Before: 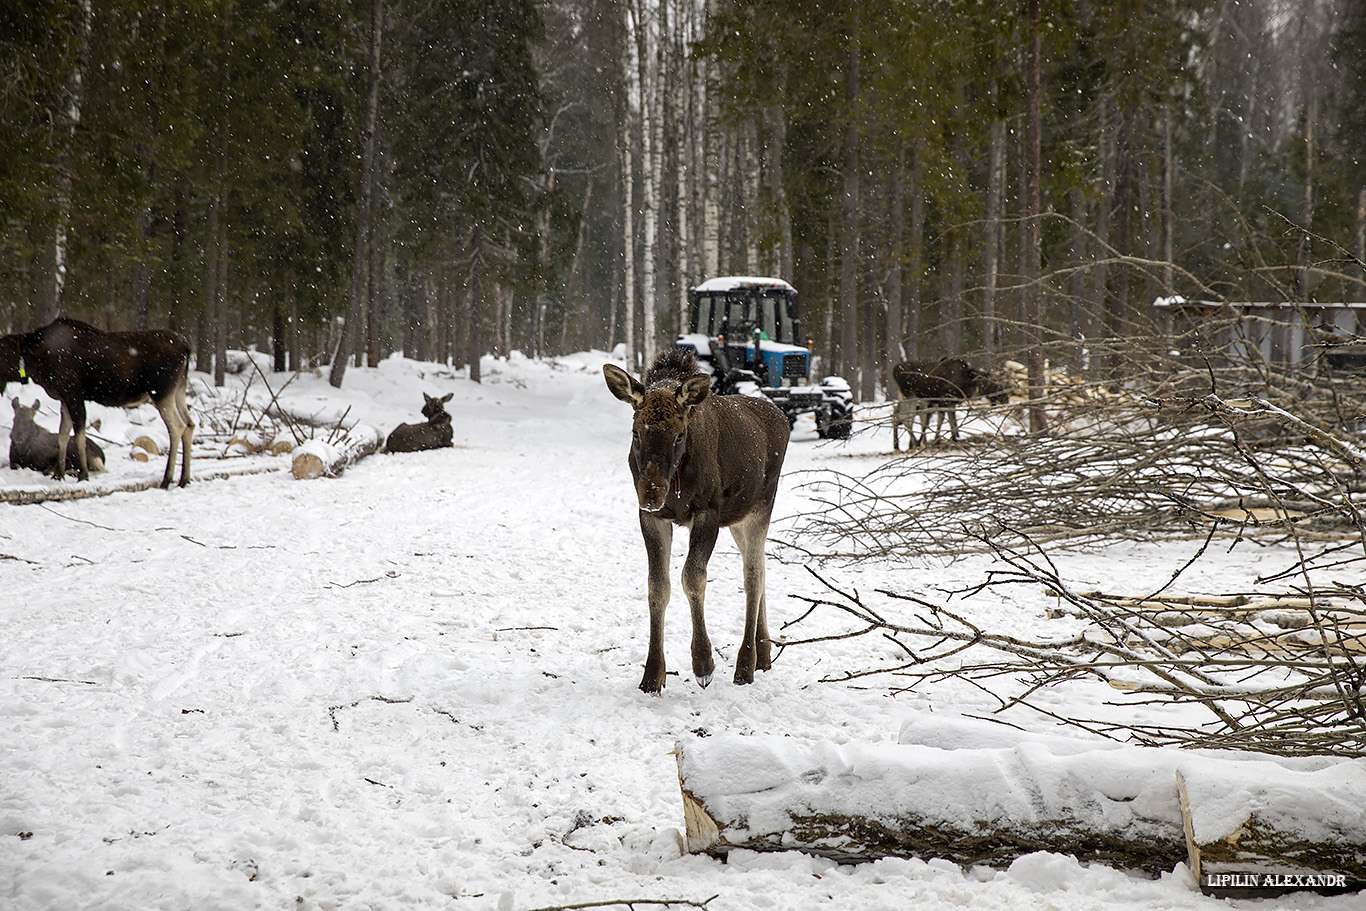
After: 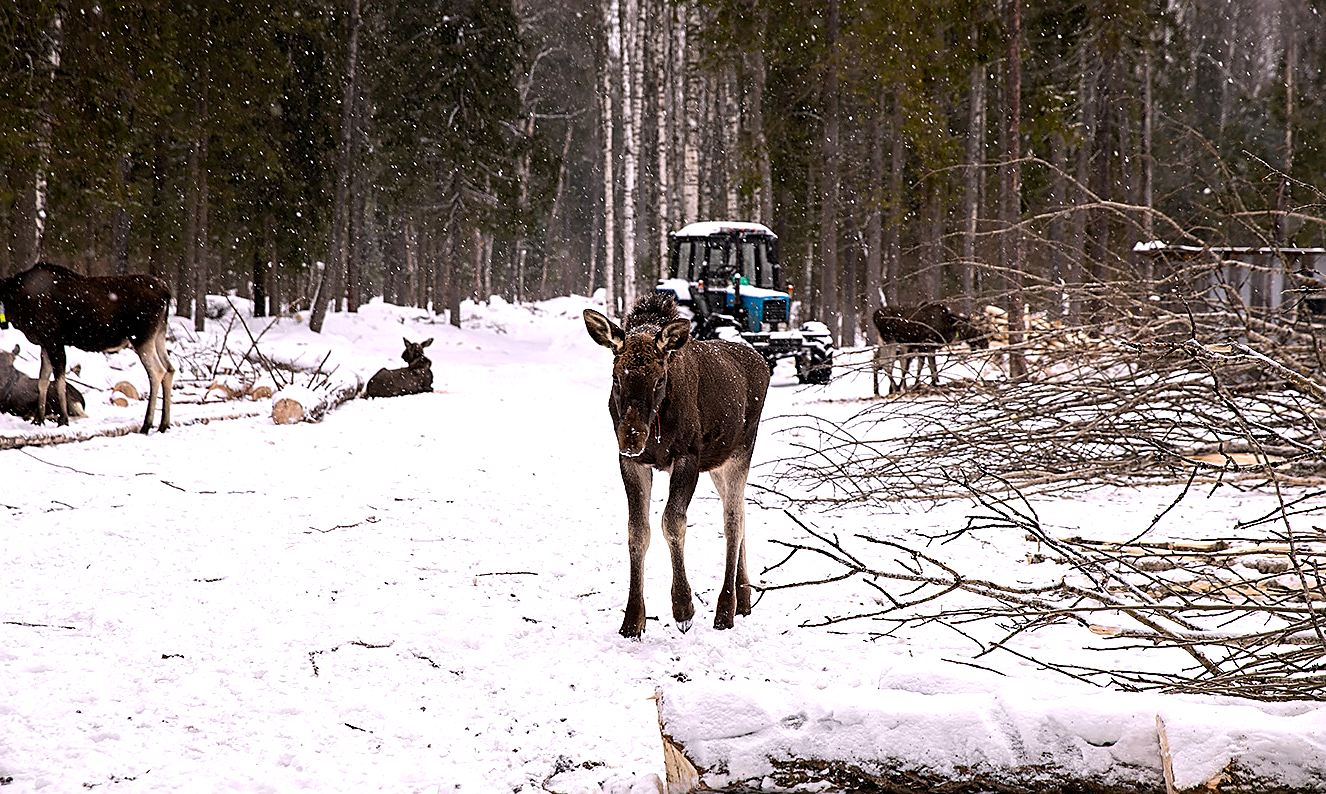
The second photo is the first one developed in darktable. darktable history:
tone equalizer: -8 EV -0.417 EV, -7 EV -0.389 EV, -6 EV -0.333 EV, -5 EV -0.222 EV, -3 EV 0.222 EV, -2 EV 0.333 EV, -1 EV 0.389 EV, +0 EV 0.417 EV, edges refinement/feathering 500, mask exposure compensation -1.25 EV, preserve details no
sharpen: on, module defaults
crop: left 1.507%, top 6.147%, right 1.379%, bottom 6.637%
white balance: red 1.05, blue 1.072
